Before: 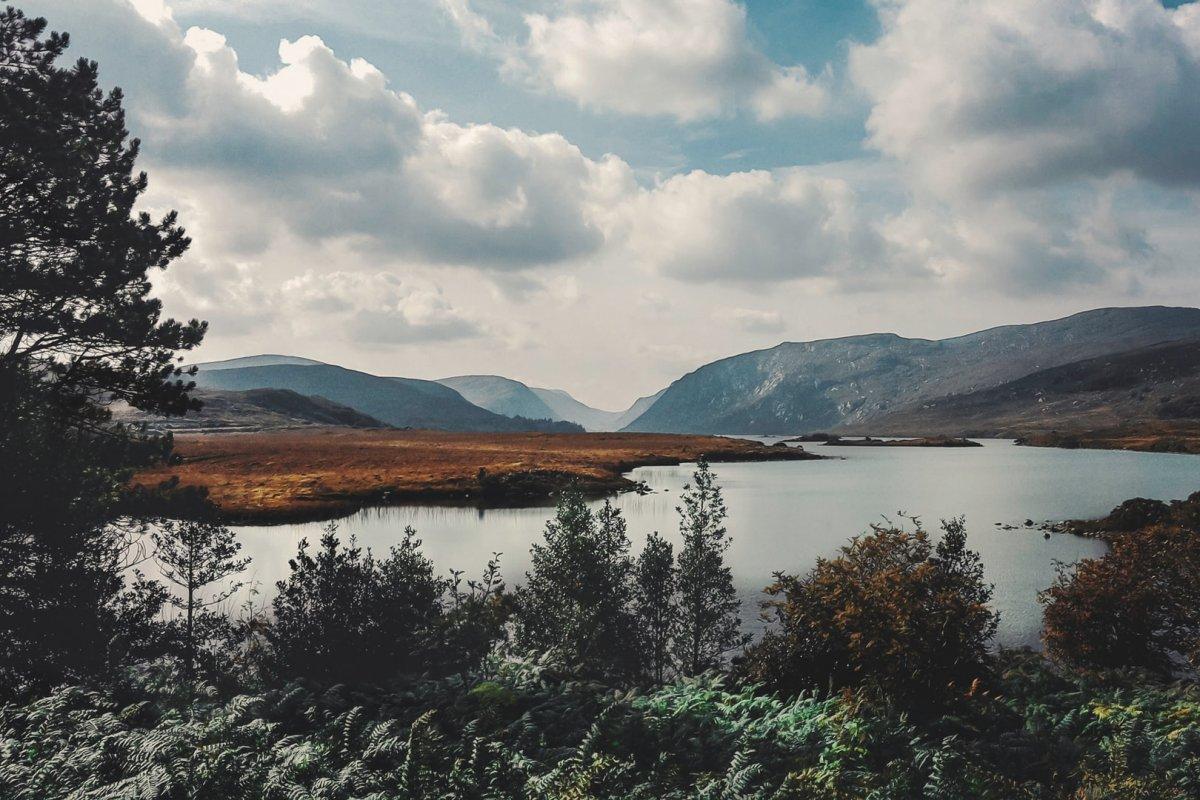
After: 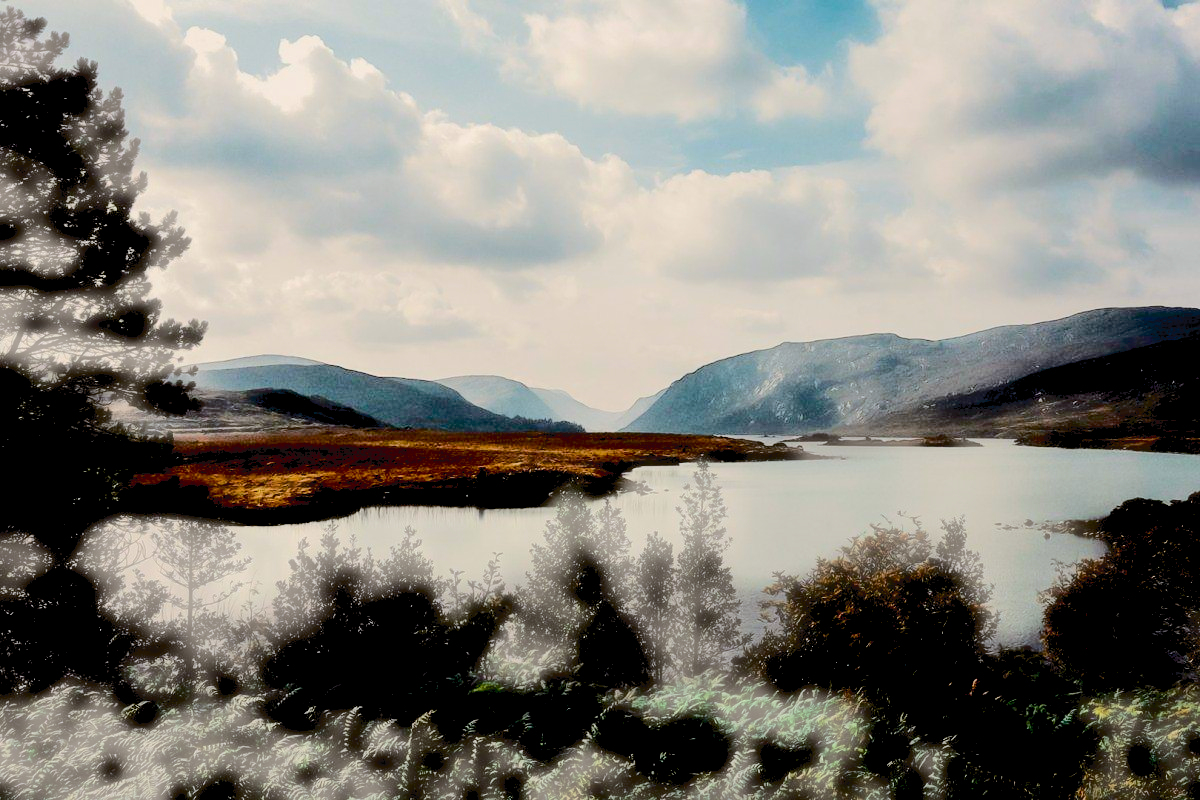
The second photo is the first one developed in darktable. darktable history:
tone curve: curves: ch0 [(0, 0) (0.003, 0.057) (0.011, 0.061) (0.025, 0.065) (0.044, 0.075) (0.069, 0.082) (0.1, 0.09) (0.136, 0.102) (0.177, 0.145) (0.224, 0.195) (0.277, 0.27) (0.335, 0.374) (0.399, 0.486) (0.468, 0.578) (0.543, 0.652) (0.623, 0.717) (0.709, 0.778) (0.801, 0.837) (0.898, 0.909) (1, 1)], color space Lab, independent channels, preserve colors none
exposure: black level correction 0.099, exposure -0.095 EV, compensate highlight preservation false
local contrast: mode bilateral grid, contrast 16, coarseness 37, detail 106%, midtone range 0.2
color balance rgb: power › hue 60.59°, perceptual saturation grading › global saturation 24.882%, global vibrance 30.361%
haze removal: strength -0.897, distance 0.229, compatibility mode true, adaptive false
